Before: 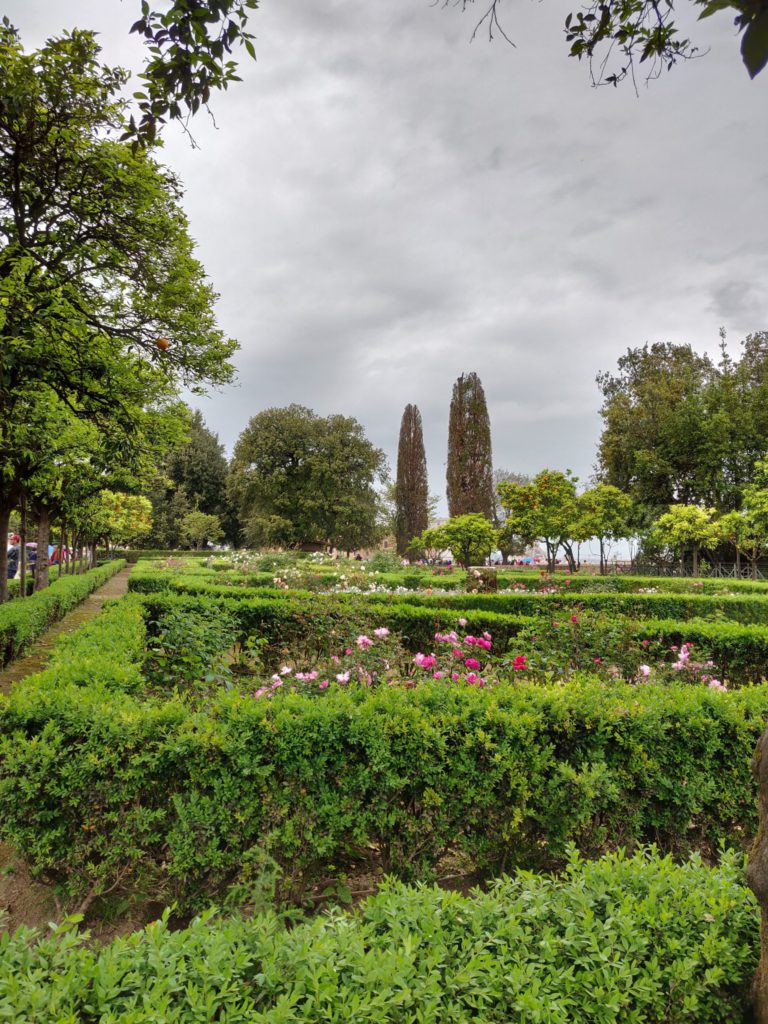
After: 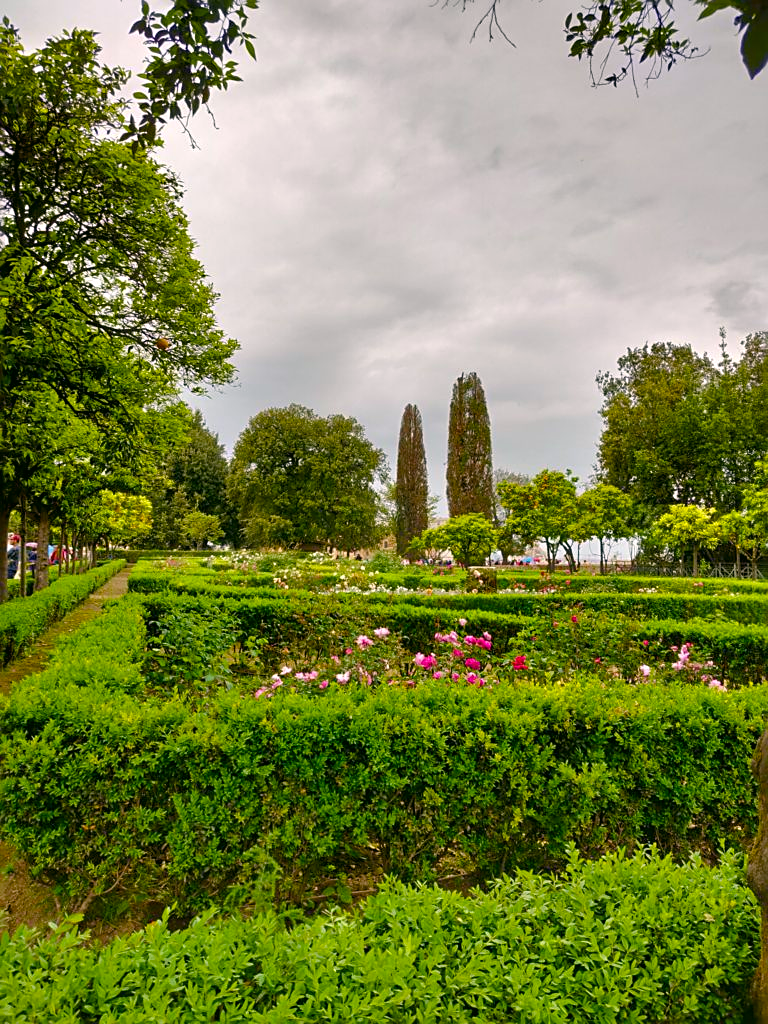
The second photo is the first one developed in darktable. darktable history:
color balance rgb: perceptual saturation grading › global saturation 20%, perceptual saturation grading › highlights -25%, perceptual saturation grading › shadows 25%, global vibrance 50%
sharpen: on, module defaults
color correction: highlights a* 4.02, highlights b* 4.98, shadows a* -7.55, shadows b* 4.98
